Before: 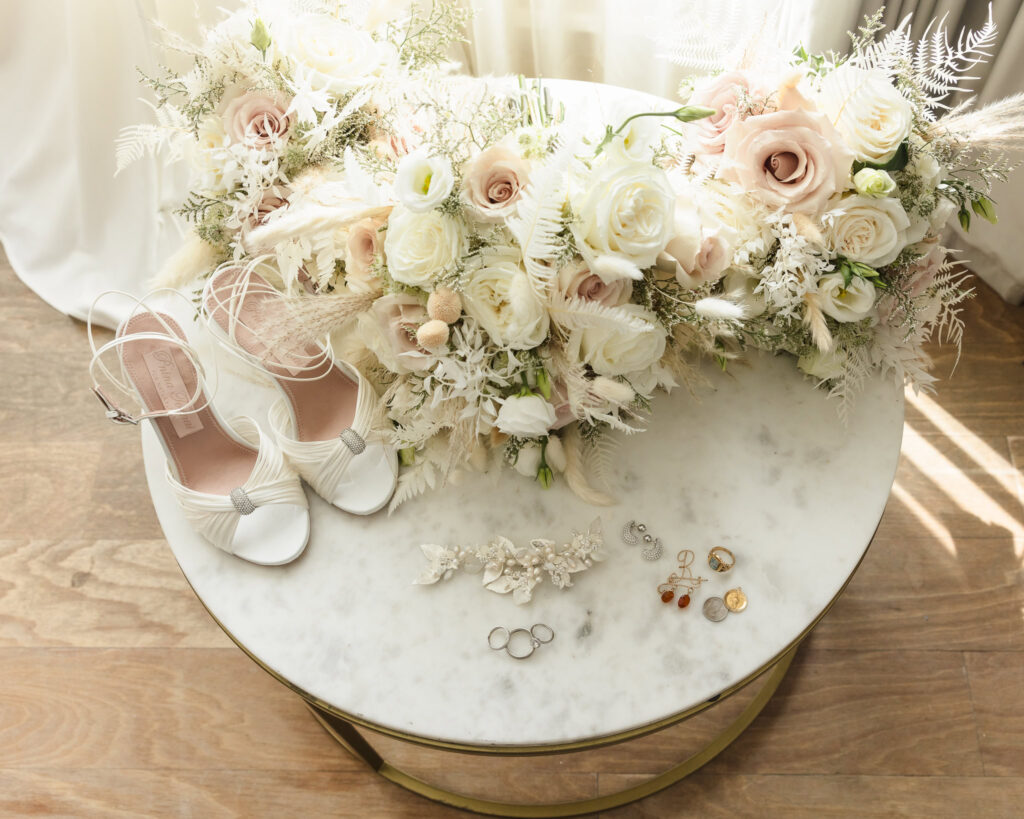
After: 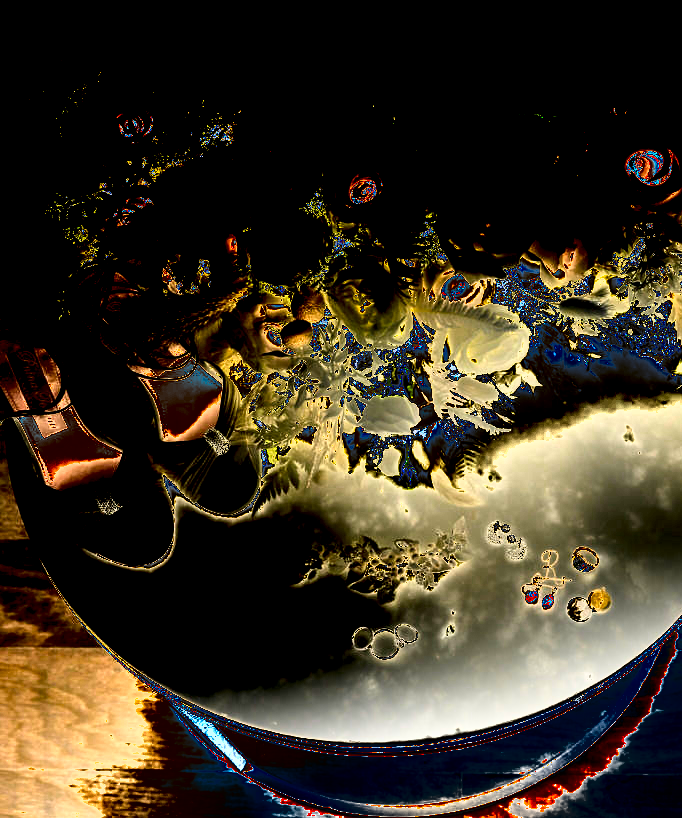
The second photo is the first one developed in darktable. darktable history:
crop and rotate: left 13.342%, right 19.991%
shadows and highlights: shadows 24.5, highlights -78.15, soften with gaussian
exposure: black level correction 0, exposure 4 EV, compensate exposure bias true, compensate highlight preservation false
